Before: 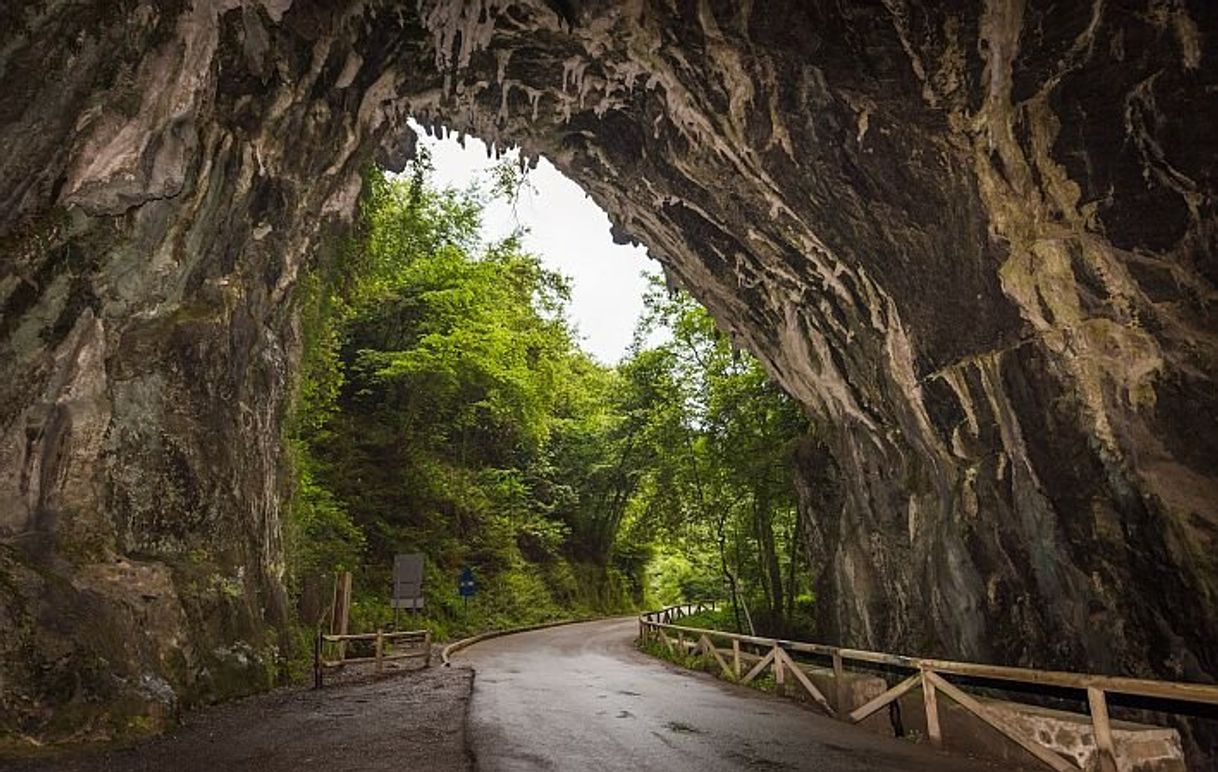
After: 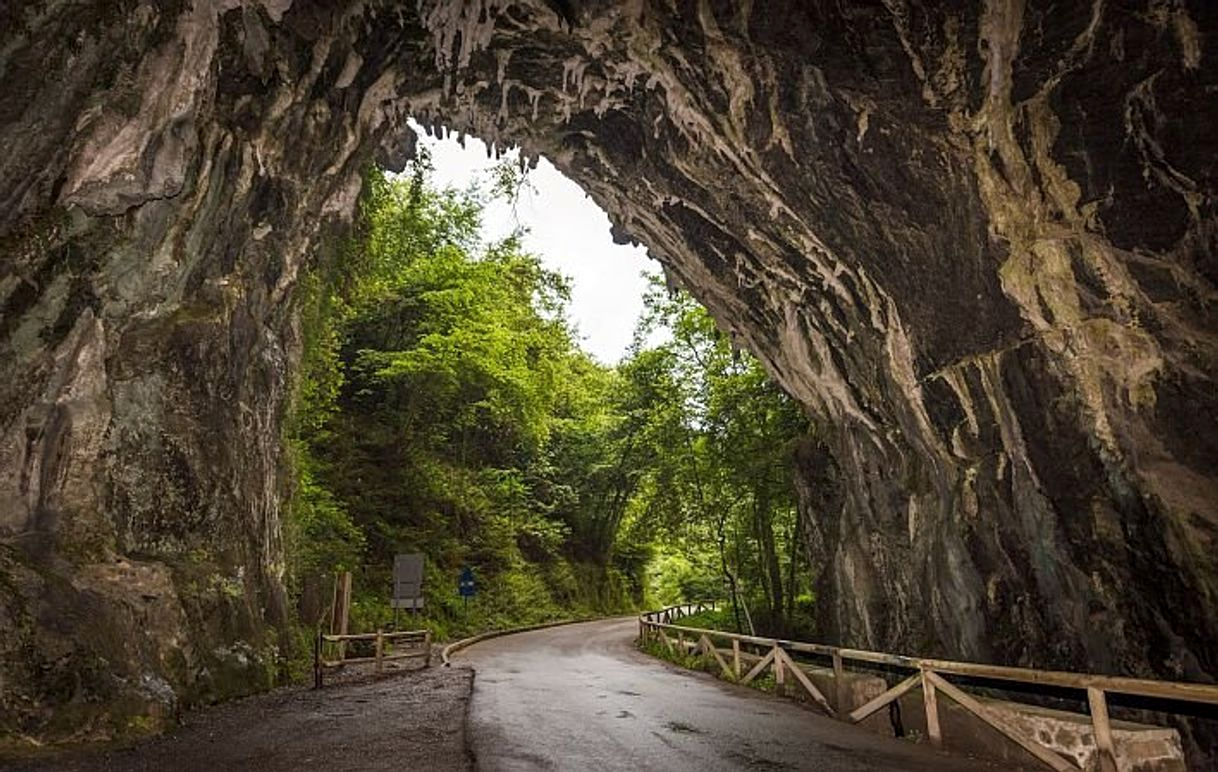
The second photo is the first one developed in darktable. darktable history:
local contrast: highlights 102%, shadows 97%, detail 119%, midtone range 0.2
